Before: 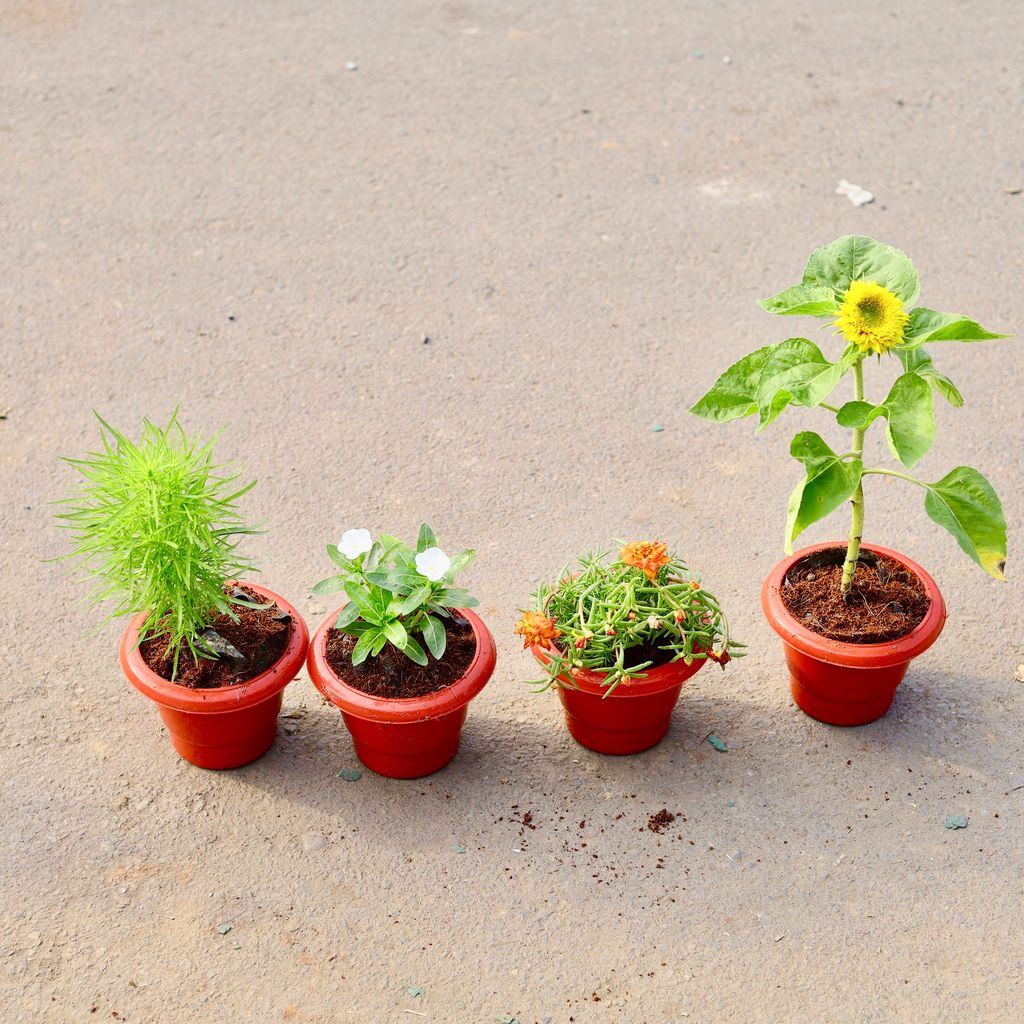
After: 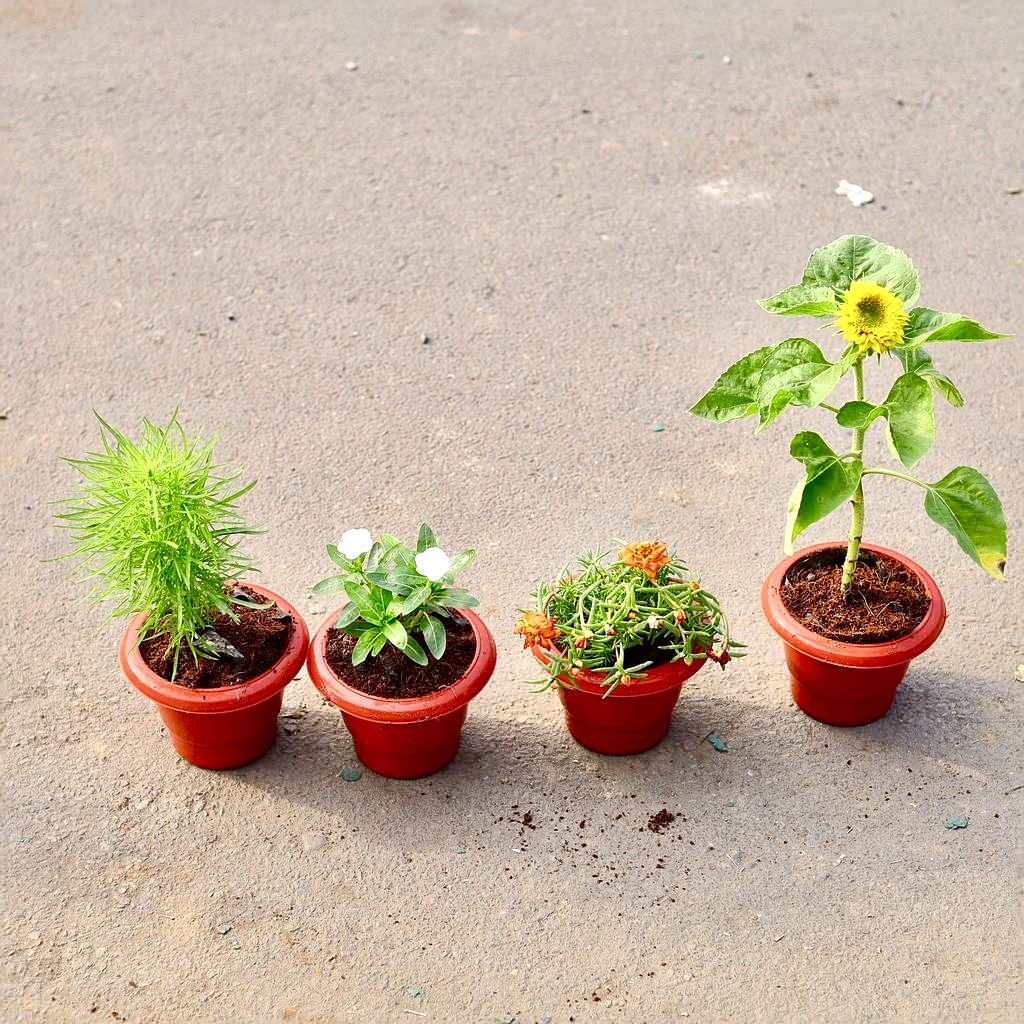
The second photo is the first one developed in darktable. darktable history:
sharpen: radius 1.272, amount 0.305, threshold 0
local contrast: mode bilateral grid, contrast 25, coarseness 60, detail 151%, midtone range 0.2
